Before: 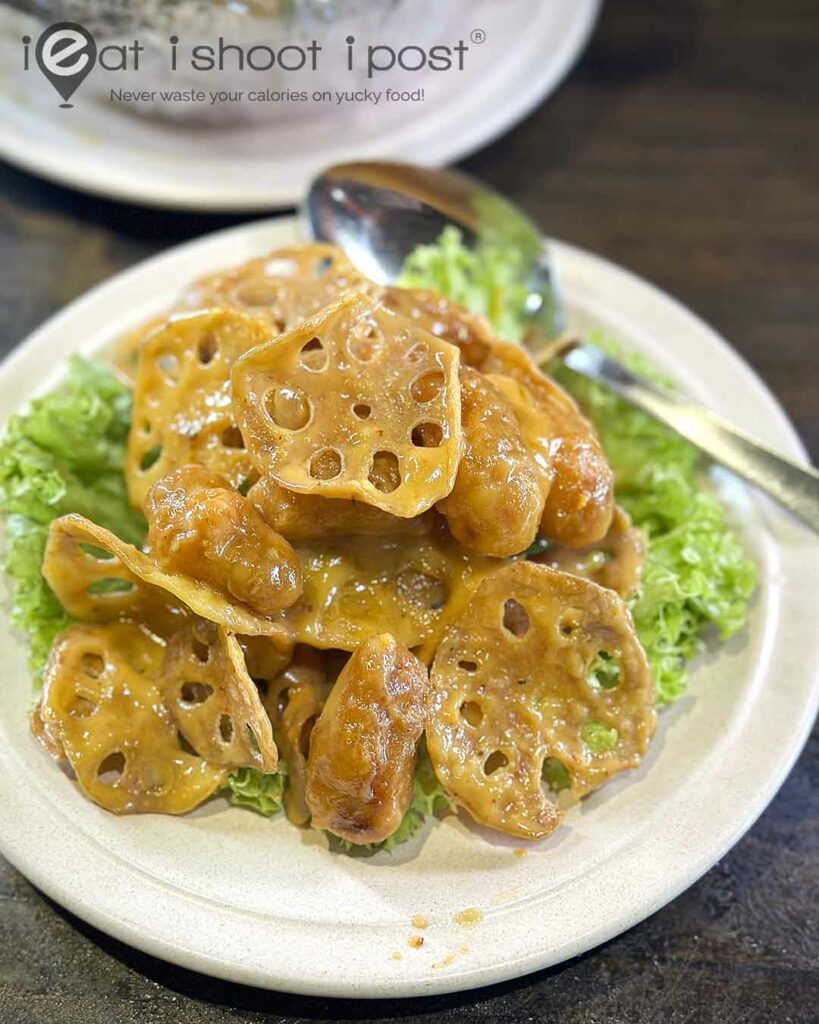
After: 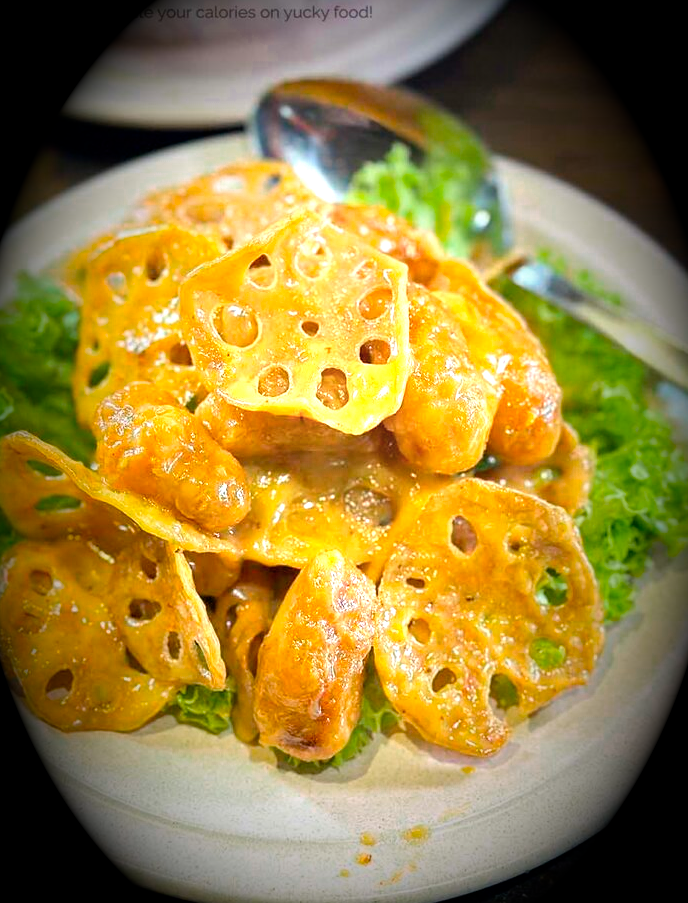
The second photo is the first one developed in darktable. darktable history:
crop: left 6.446%, top 8.188%, right 9.538%, bottom 3.548%
exposure: black level correction 0, exposure 1.1 EV, compensate exposure bias true, compensate highlight preservation false
vignetting: fall-off start 15.9%, fall-off radius 100%, brightness -1, saturation 0.5, width/height ratio 0.719
color zones: curves: ch0 [(0, 0.465) (0.092, 0.596) (0.289, 0.464) (0.429, 0.453) (0.571, 0.464) (0.714, 0.455) (0.857, 0.462) (1, 0.465)]
